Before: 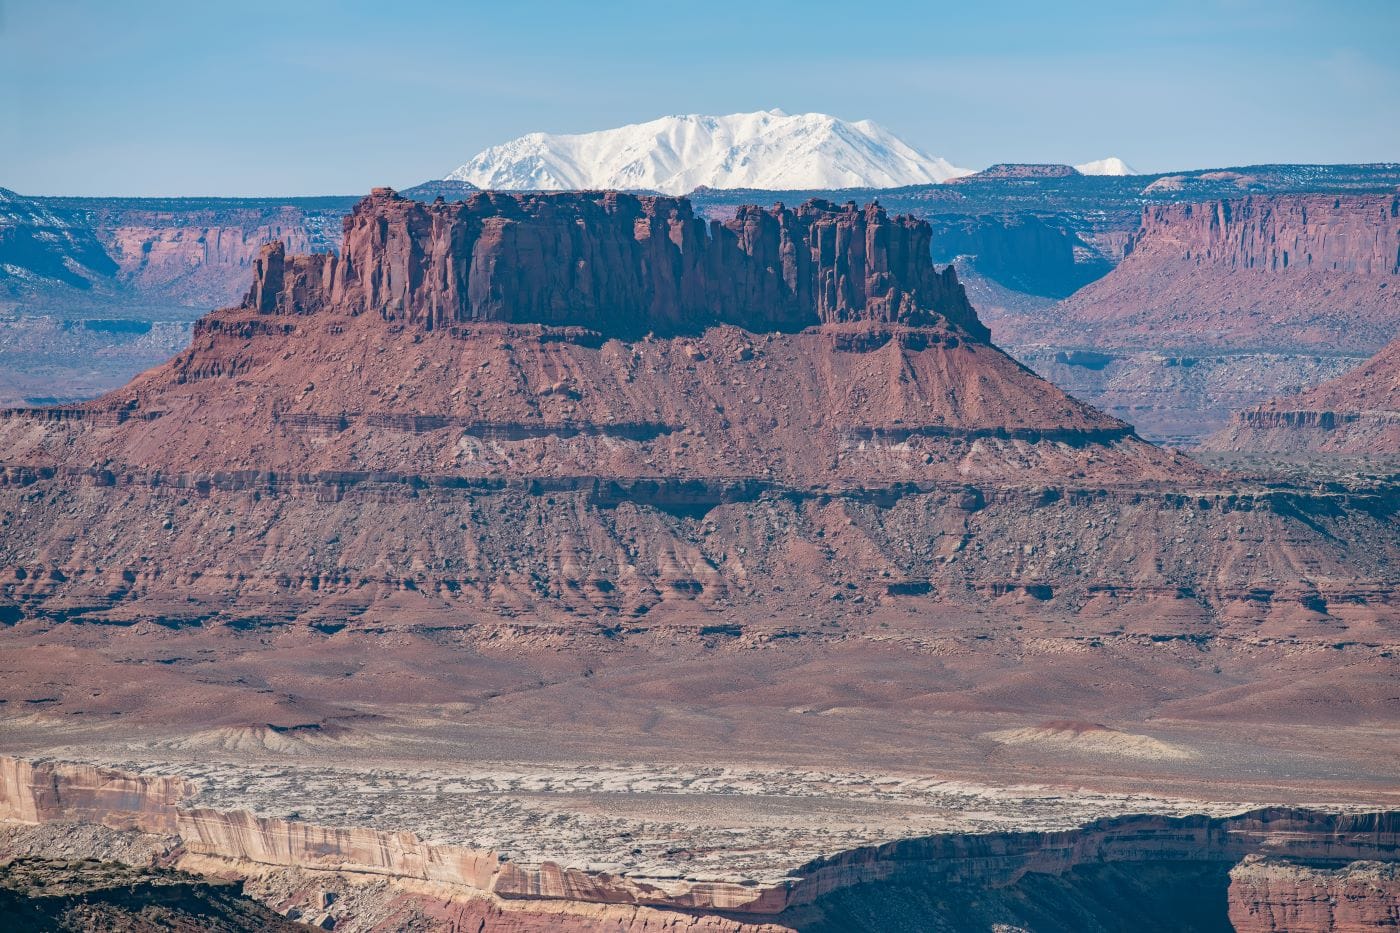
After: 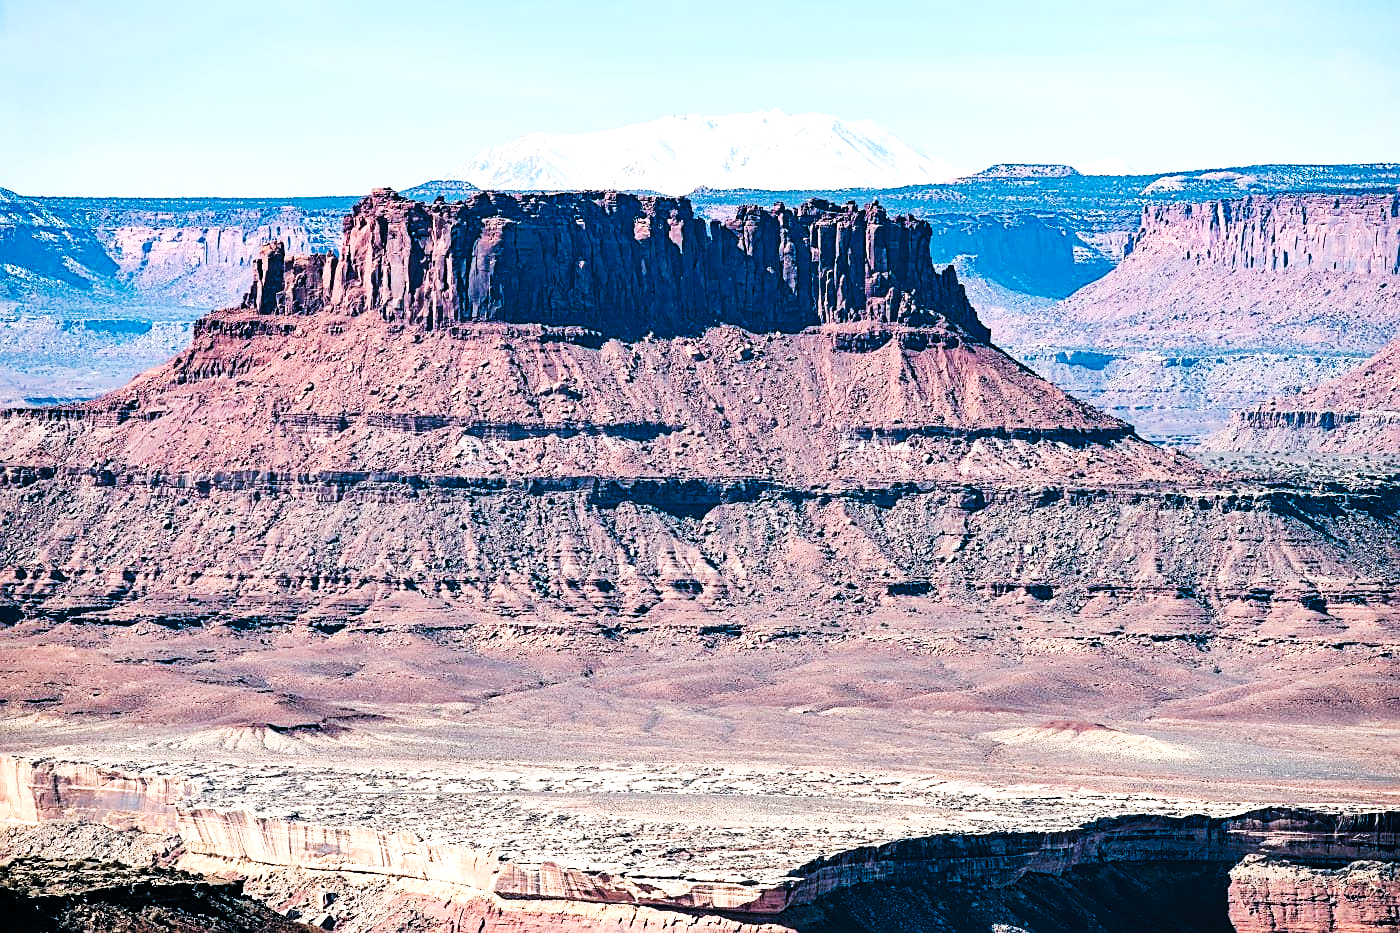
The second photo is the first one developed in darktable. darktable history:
levels: levels [0, 0.43, 0.859]
tone curve: curves: ch0 [(0, 0) (0.003, 0.002) (0.011, 0.008) (0.025, 0.017) (0.044, 0.027) (0.069, 0.037) (0.1, 0.052) (0.136, 0.074) (0.177, 0.11) (0.224, 0.155) (0.277, 0.237) (0.335, 0.34) (0.399, 0.467) (0.468, 0.584) (0.543, 0.683) (0.623, 0.762) (0.709, 0.827) (0.801, 0.888) (0.898, 0.947) (1, 1)], preserve colors none
sharpen: on, module defaults
filmic rgb: black relative exposure -5 EV, hardness 2.88, contrast 1.3, highlights saturation mix -30%
